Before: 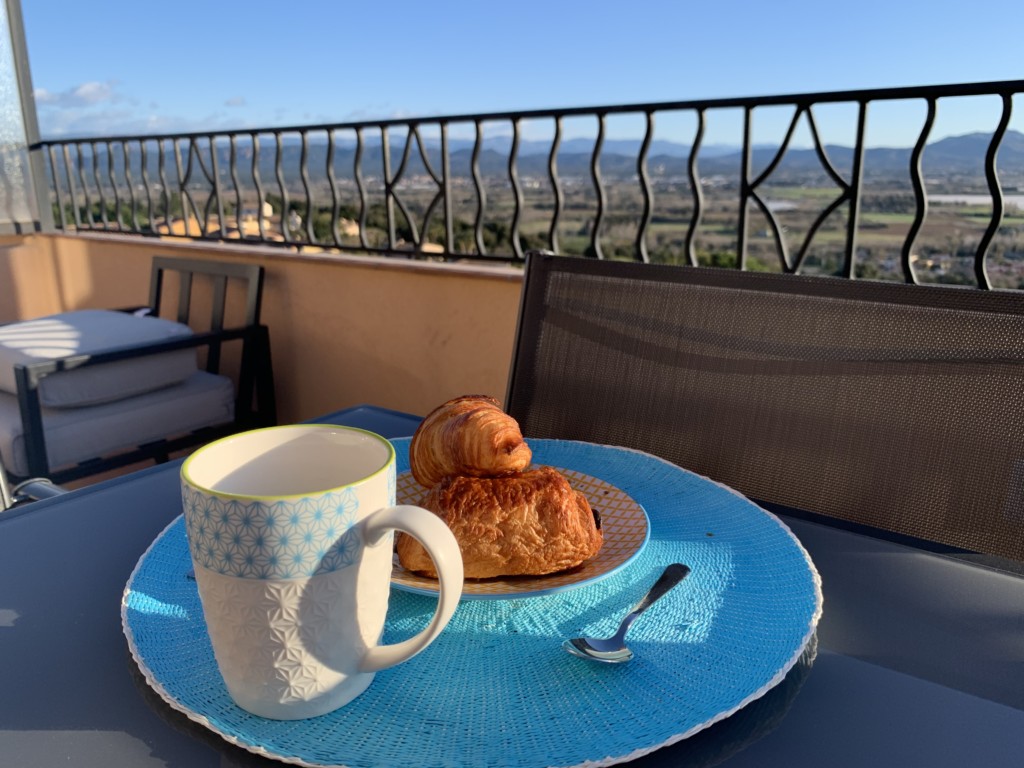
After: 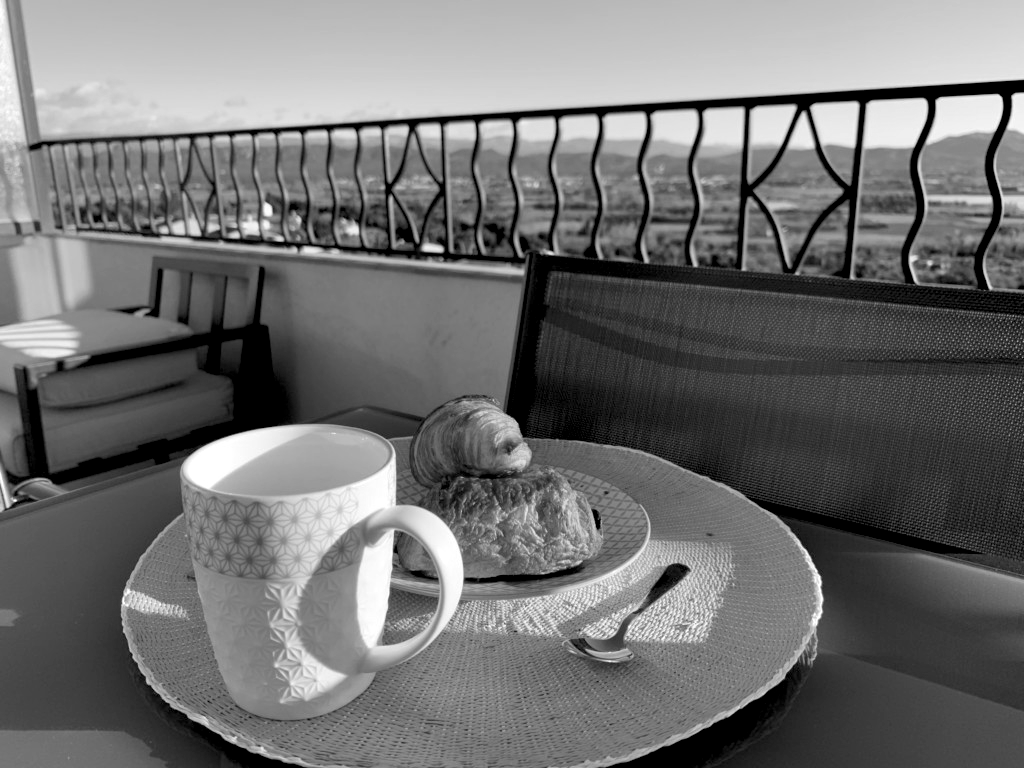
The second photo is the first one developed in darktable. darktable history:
contrast brightness saturation: saturation -1
rgb levels: levels [[0.01, 0.419, 0.839], [0, 0.5, 1], [0, 0.5, 1]]
monochrome: on, module defaults
